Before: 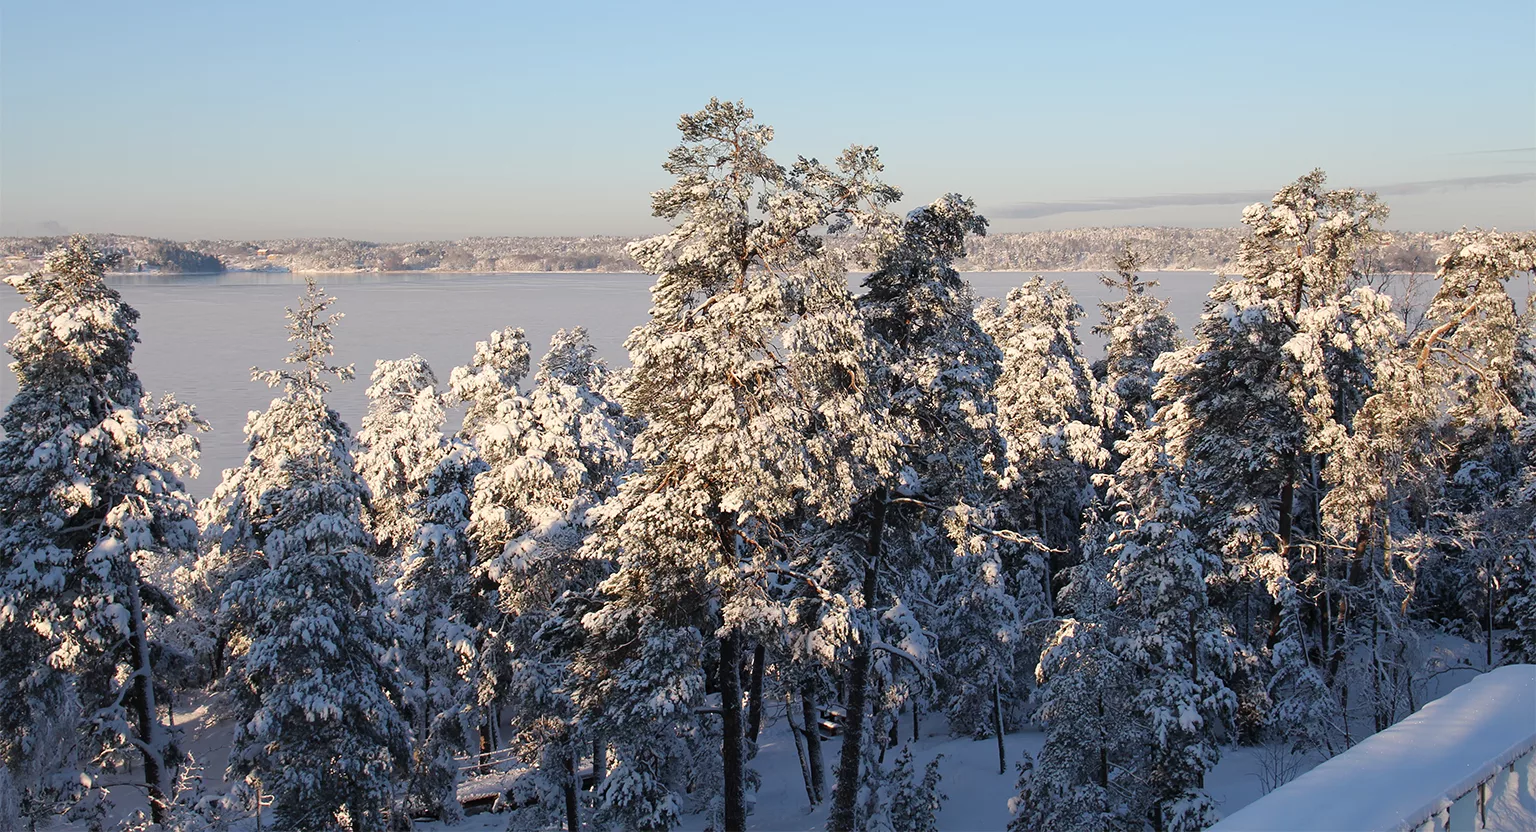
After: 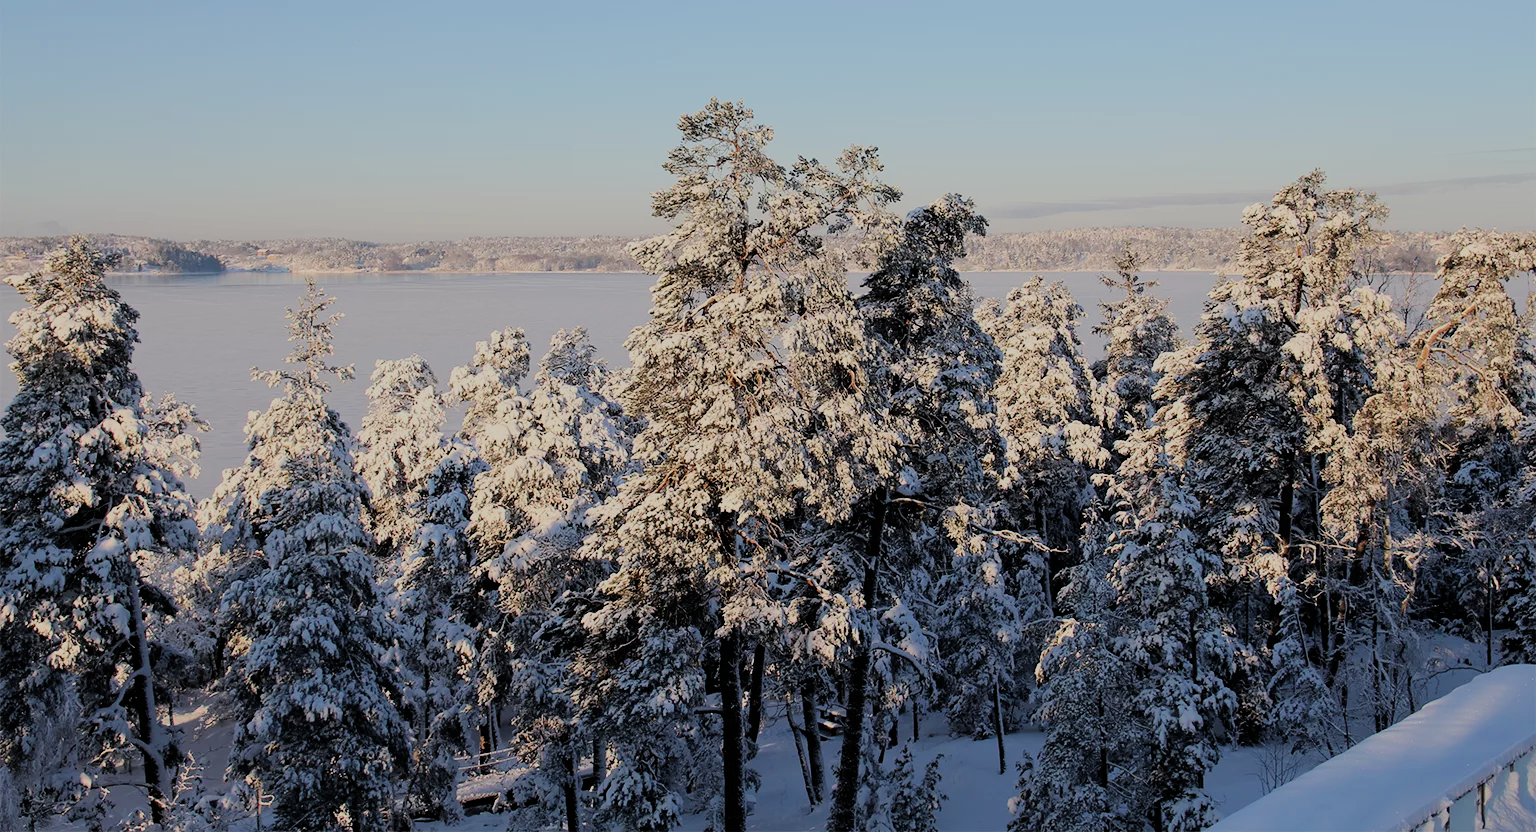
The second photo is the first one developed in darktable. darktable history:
filmic rgb: black relative exposure -6.16 EV, white relative exposure 6.95 EV, hardness 2.24, color science v6 (2022)
